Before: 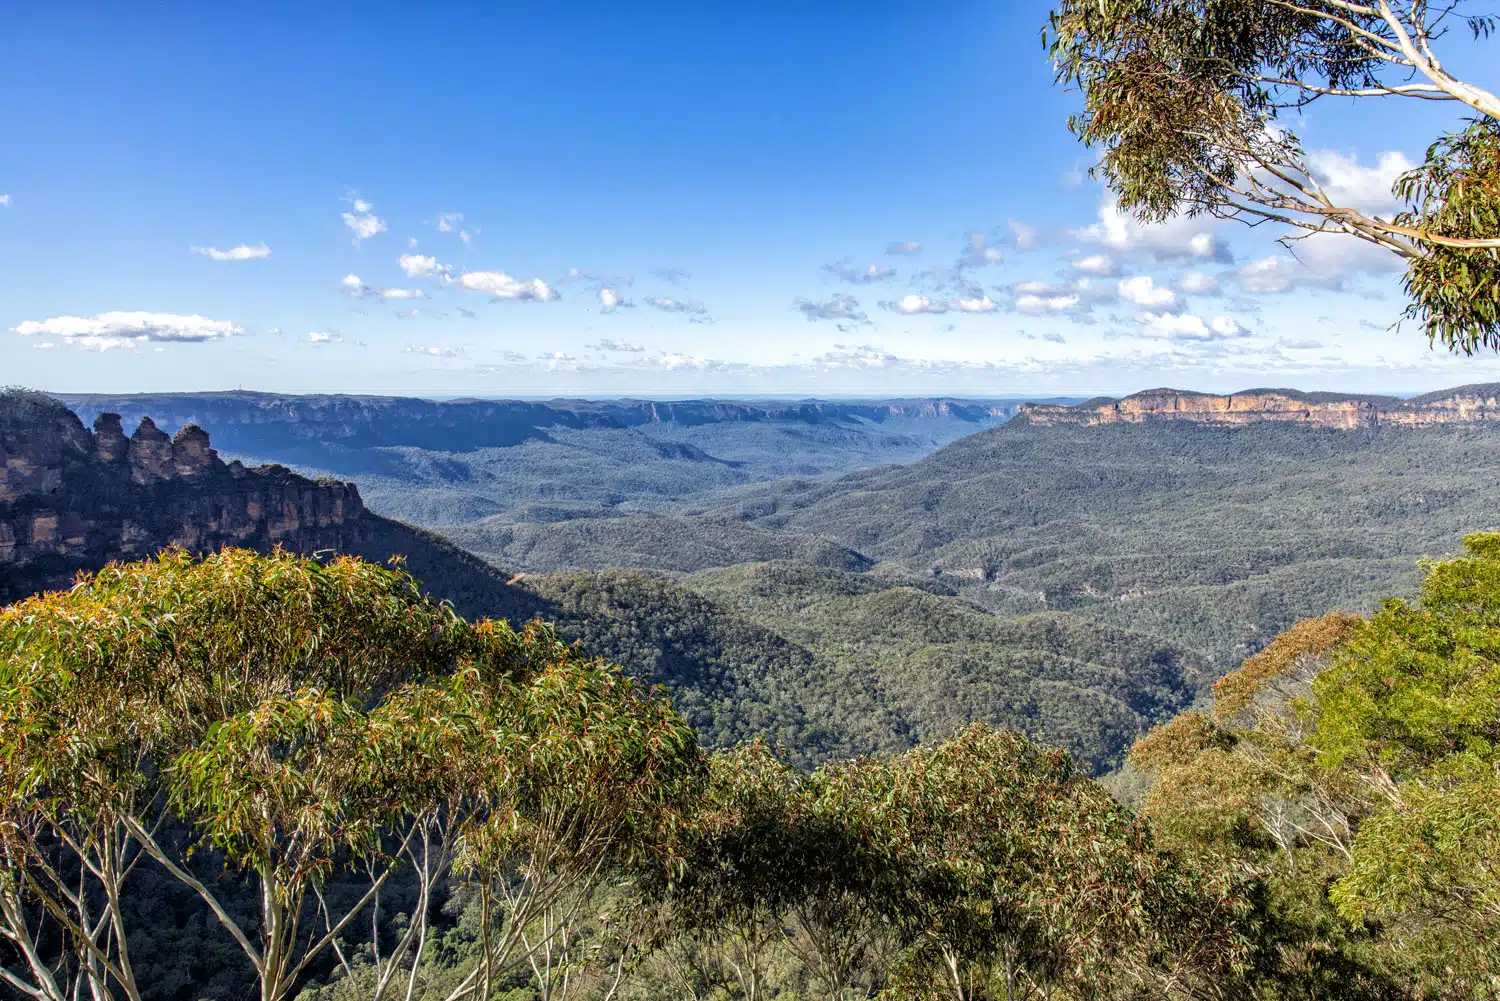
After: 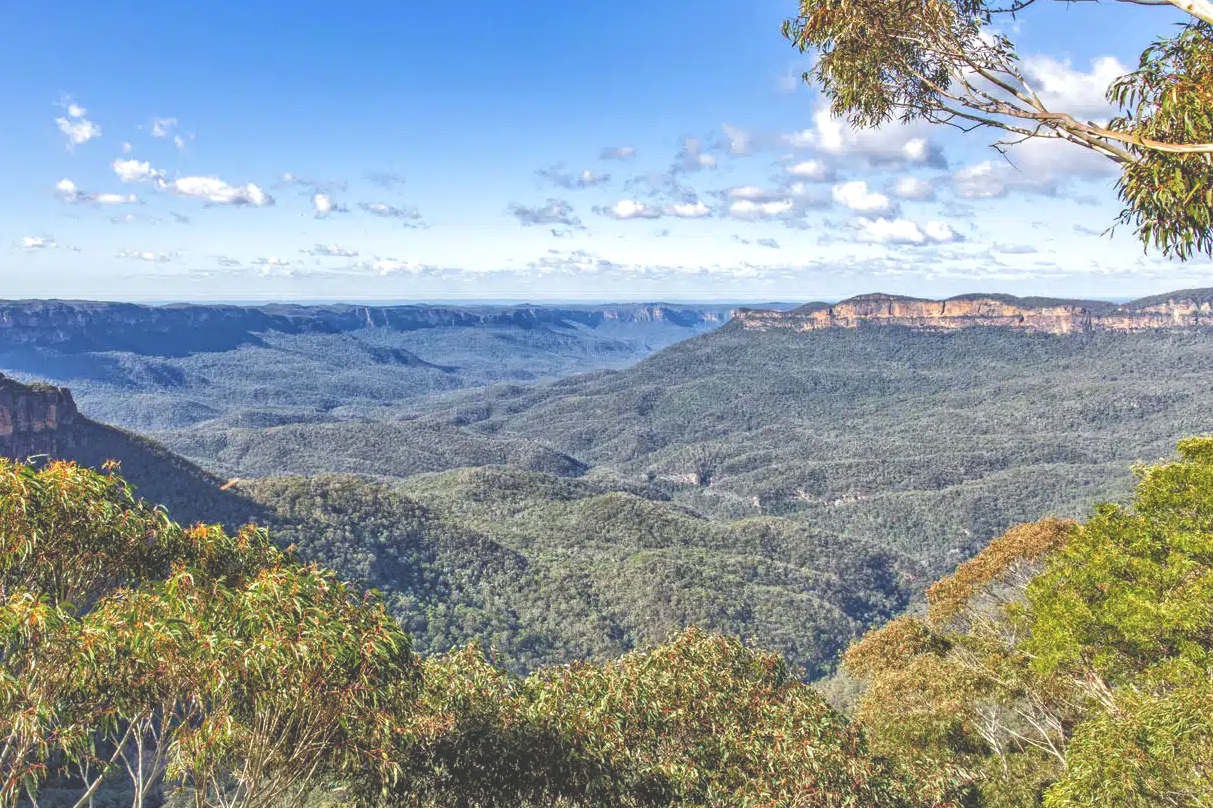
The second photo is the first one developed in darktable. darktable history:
tone equalizer: -7 EV 0.155 EV, -6 EV 0.63 EV, -5 EV 1.17 EV, -4 EV 1.37 EV, -3 EV 1.14 EV, -2 EV 0.6 EV, -1 EV 0.165 EV
crop: left 19.079%, top 9.59%, right 0%, bottom 9.61%
local contrast: highlights 102%, shadows 100%, detail 119%, midtone range 0.2
exposure: black level correction -0.016, compensate highlight preservation false
